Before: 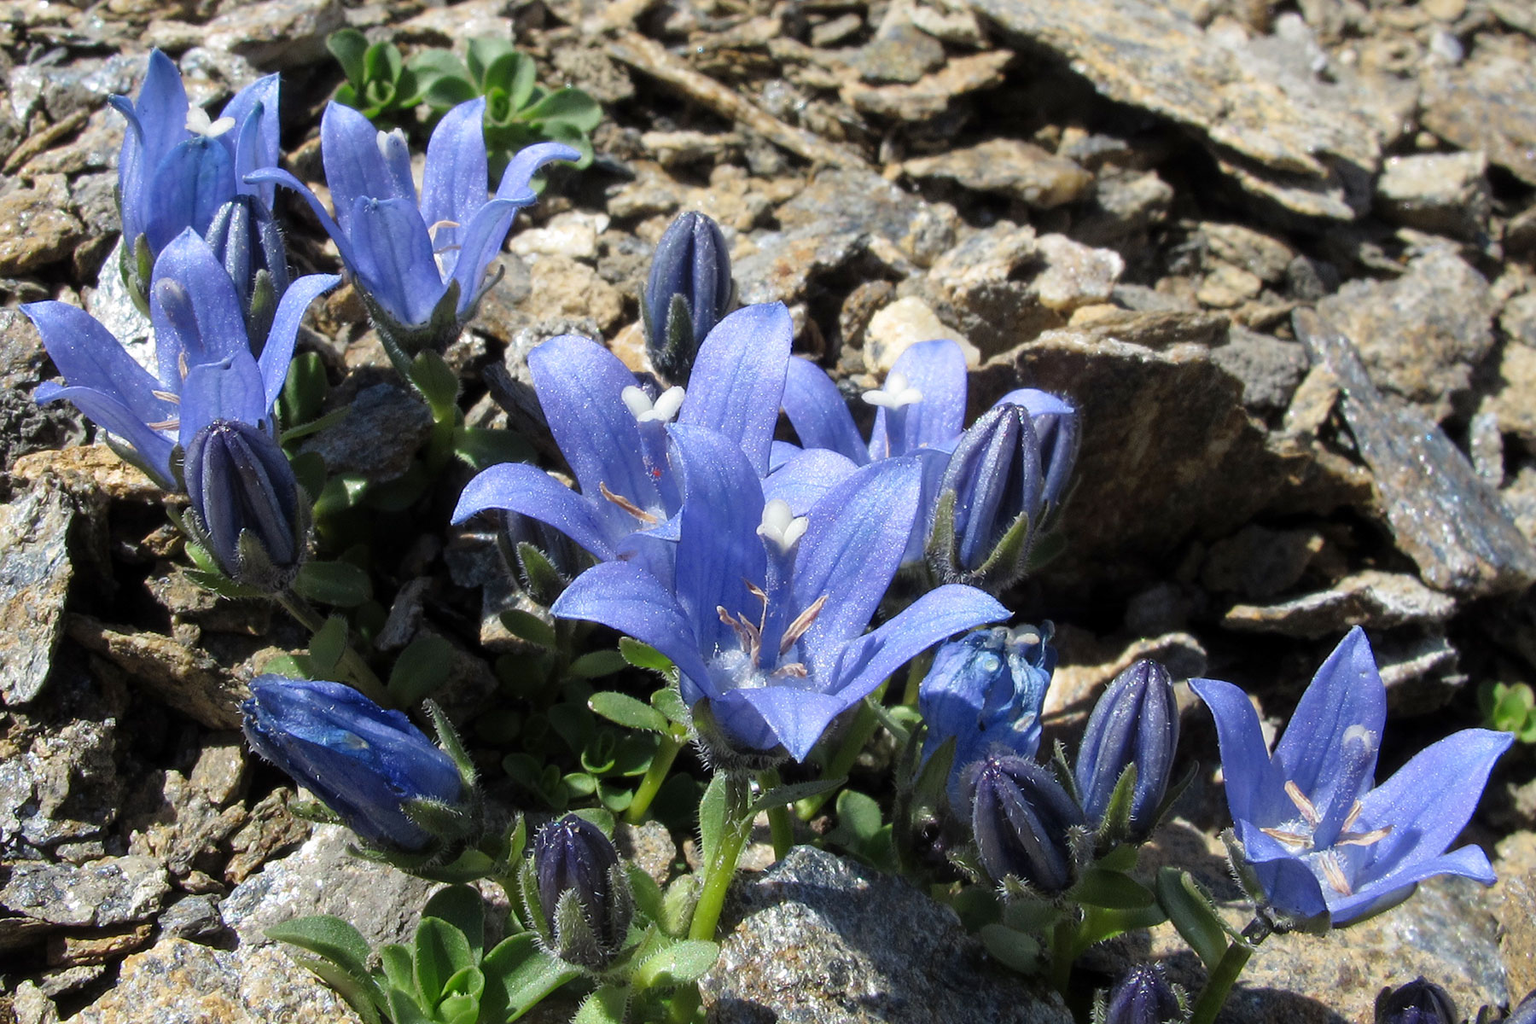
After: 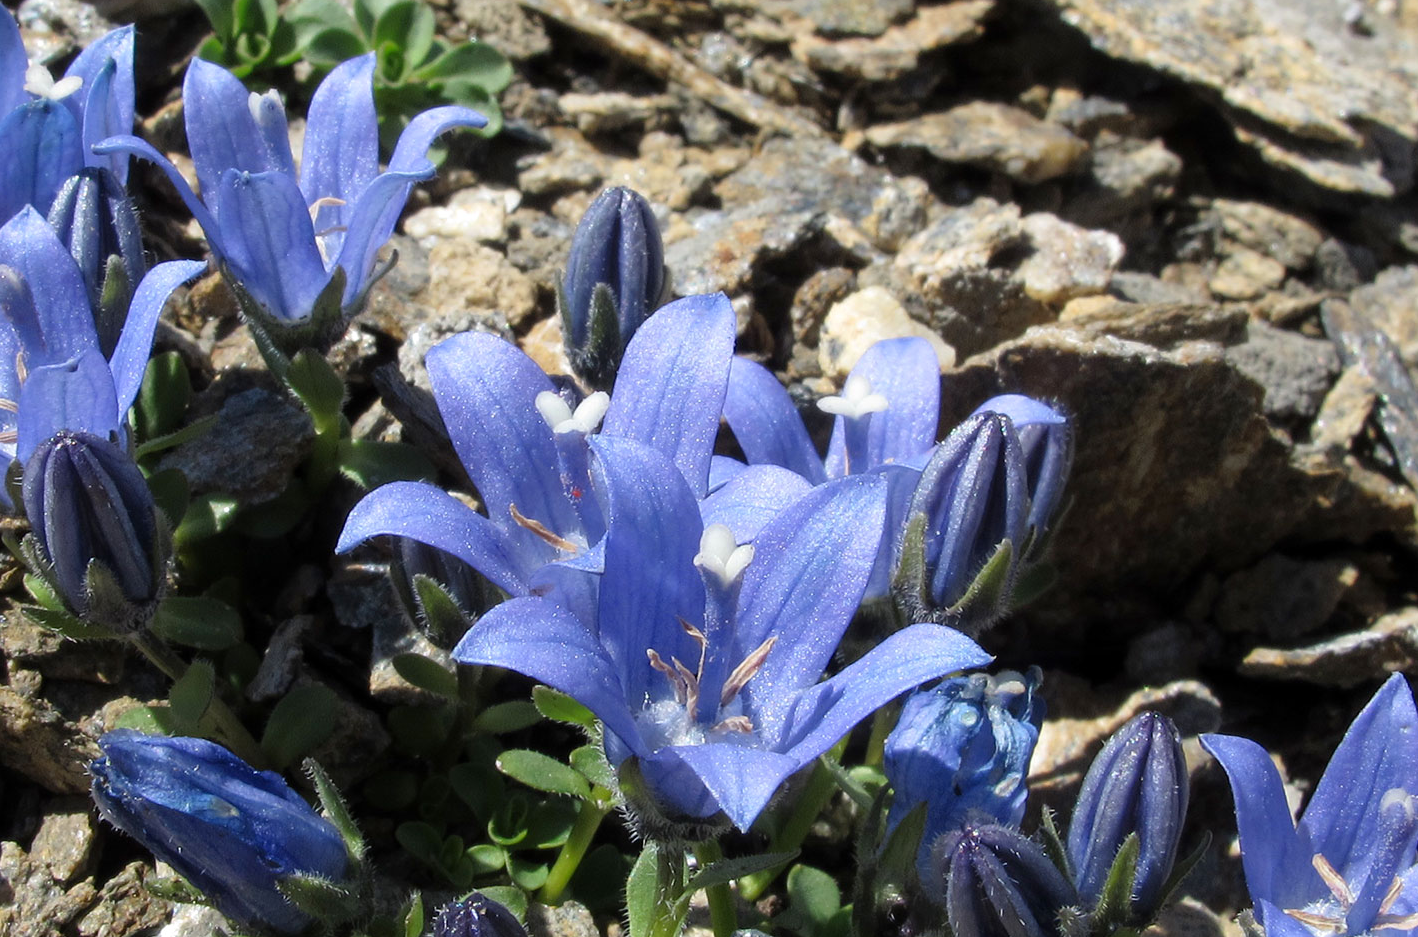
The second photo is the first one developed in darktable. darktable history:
tone equalizer: on, module defaults
crop and rotate: left 10.77%, top 5.1%, right 10.41%, bottom 16.76%
base curve: curves: ch0 [(0, 0) (0.989, 0.992)], preserve colors none
